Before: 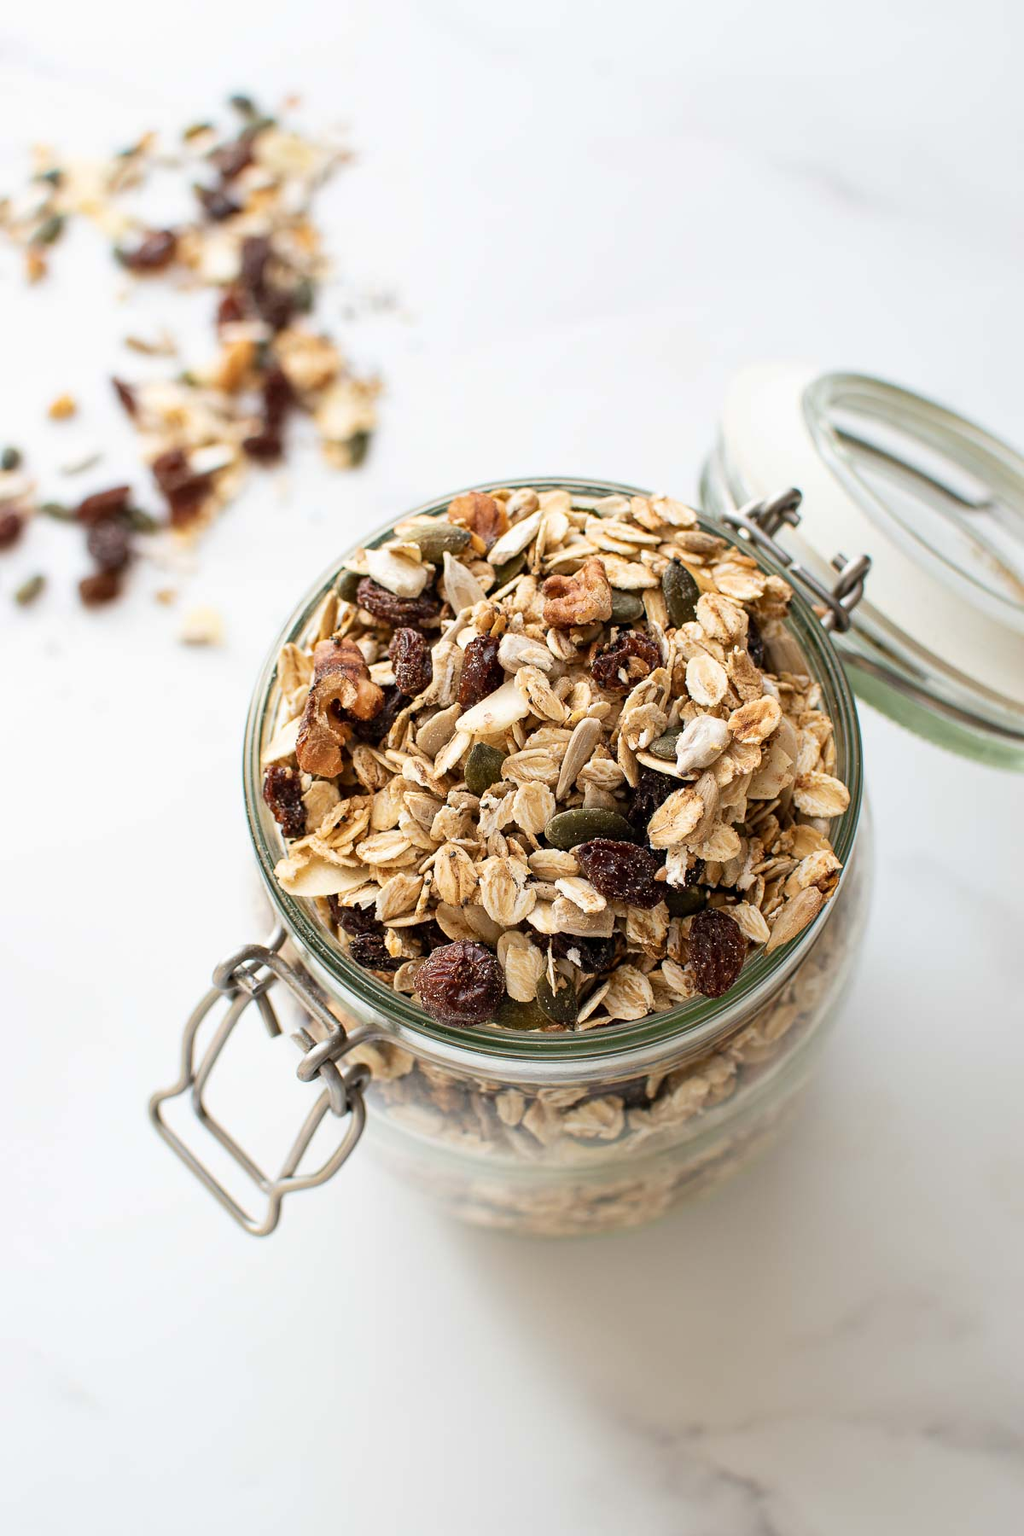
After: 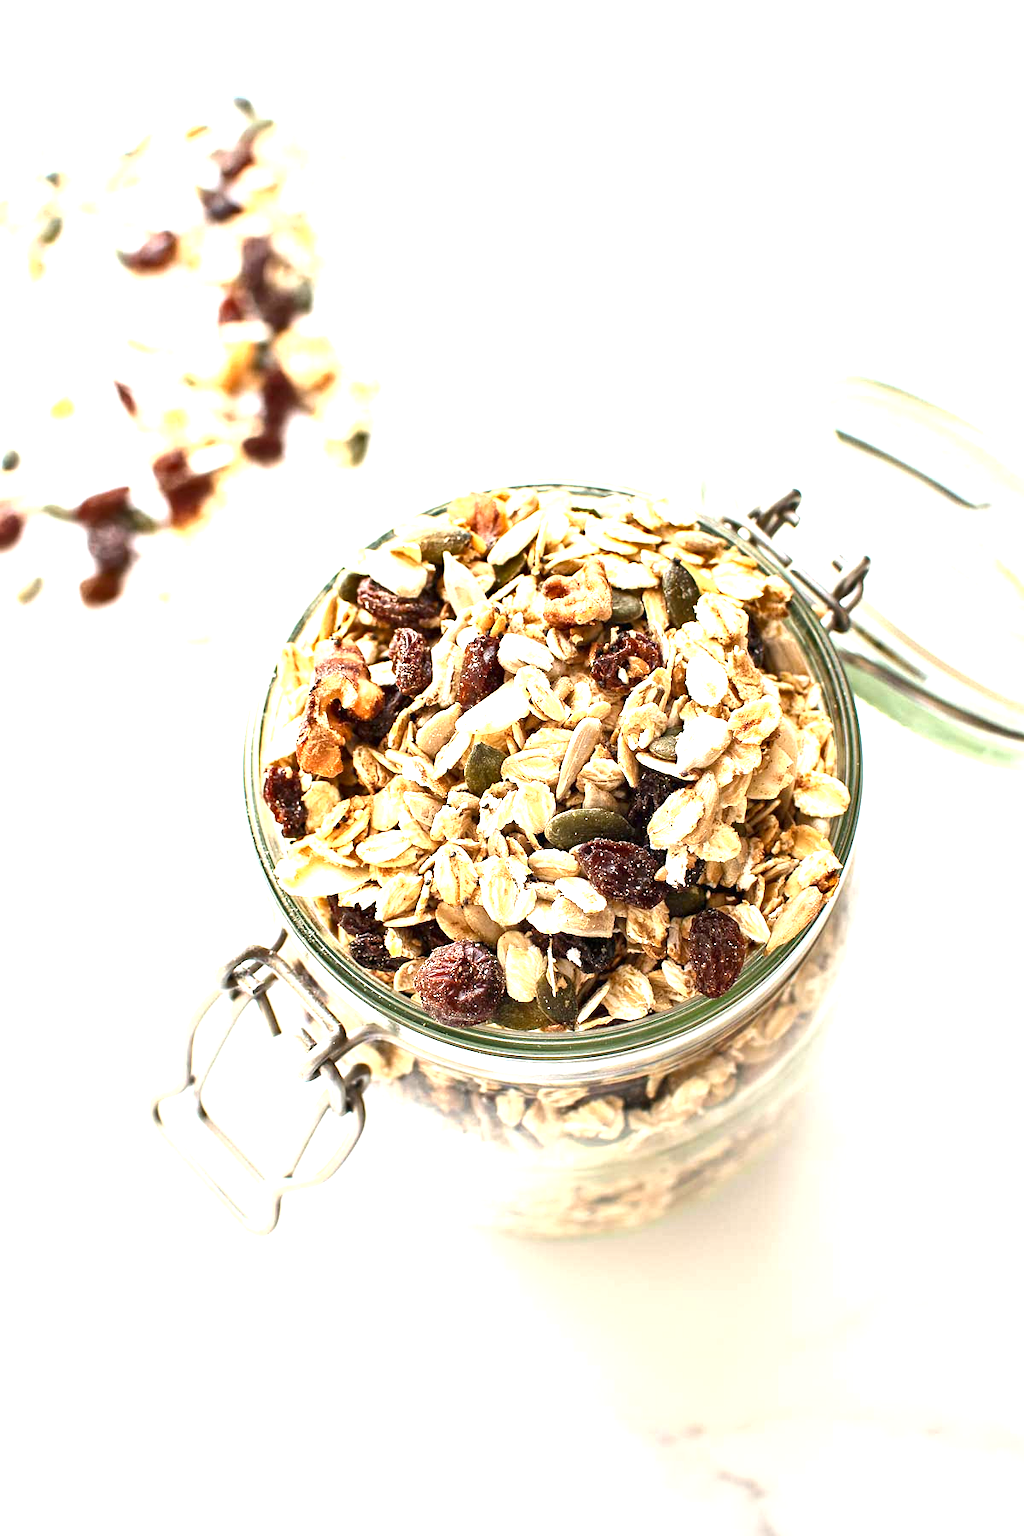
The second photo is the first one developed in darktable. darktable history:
exposure: black level correction 0, exposure 1.517 EV, compensate exposure bias true, compensate highlight preservation false
shadows and highlights: shadows 74.11, highlights -25.42, soften with gaussian
